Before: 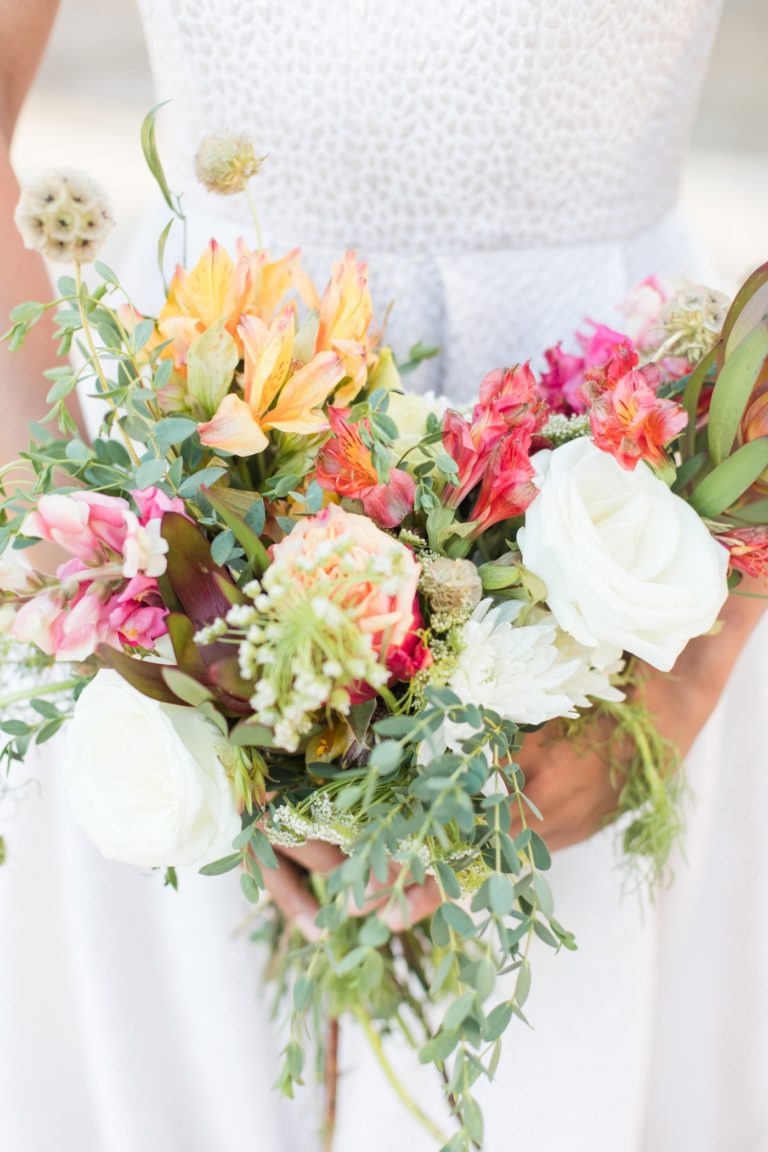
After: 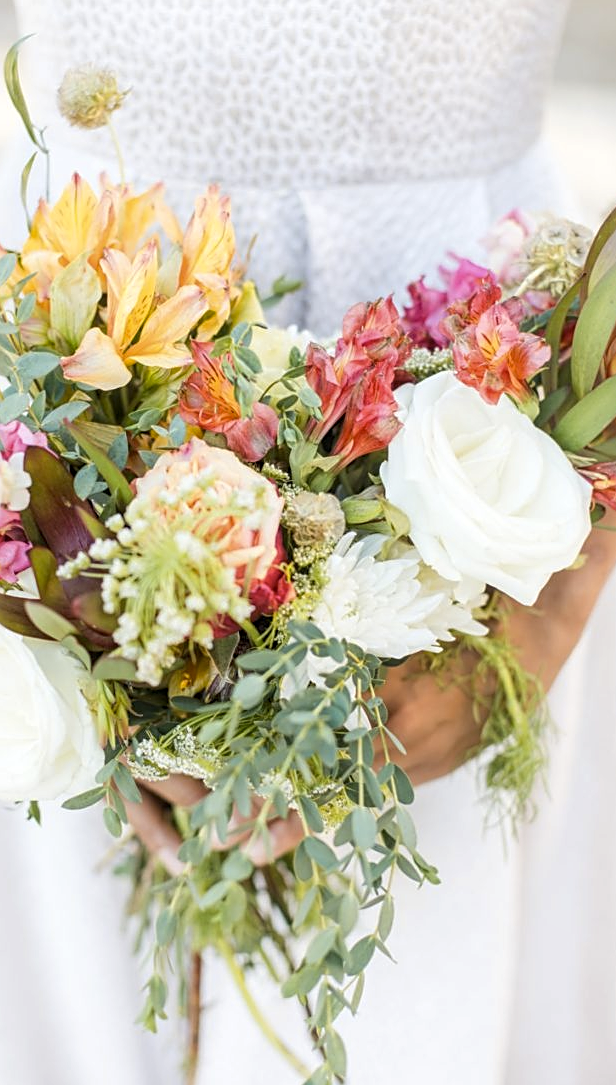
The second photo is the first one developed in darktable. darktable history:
local contrast: on, module defaults
color contrast: green-magenta contrast 0.8, blue-yellow contrast 1.1, unbound 0
crop and rotate: left 17.959%, top 5.771%, right 1.742%
sharpen: on, module defaults
